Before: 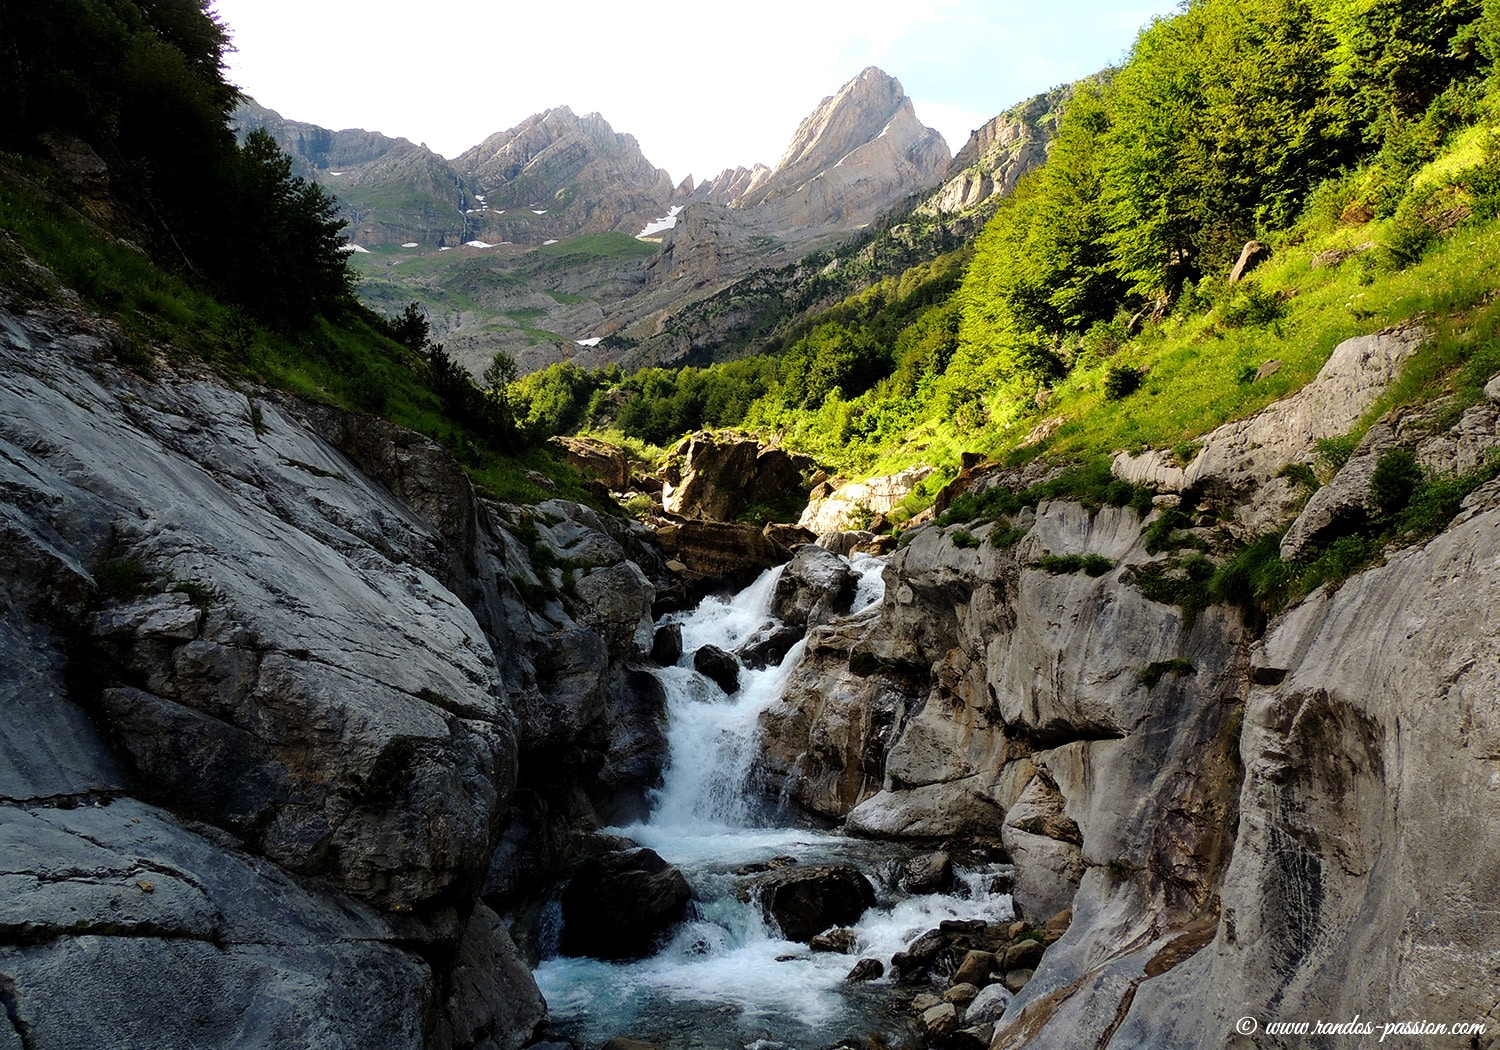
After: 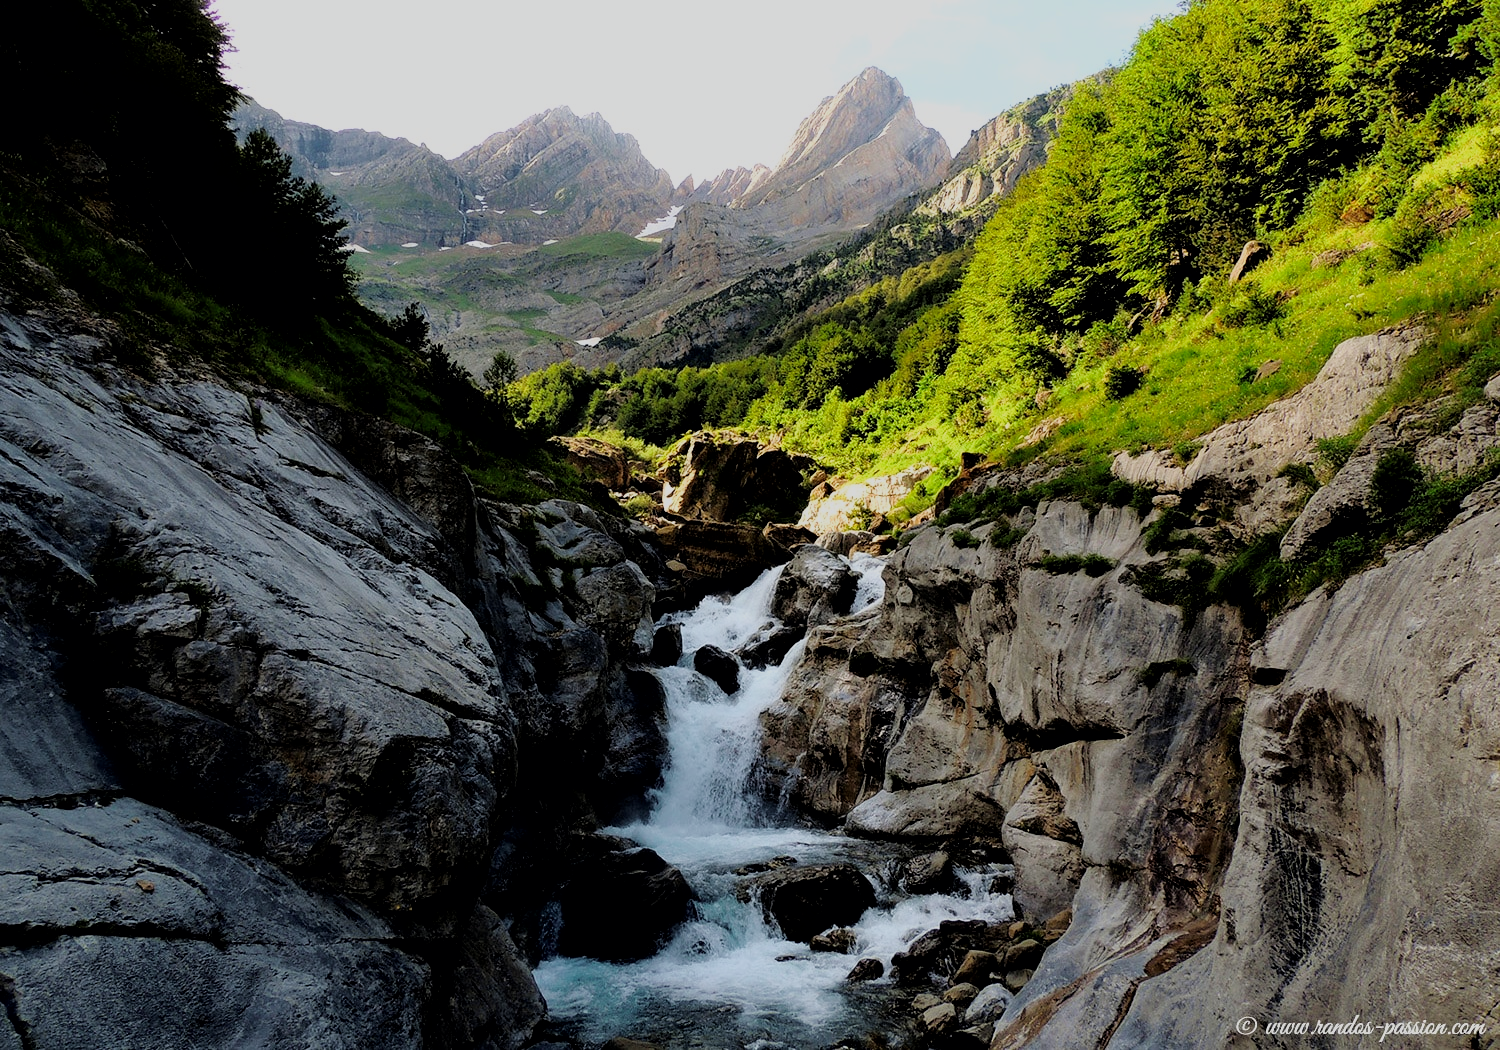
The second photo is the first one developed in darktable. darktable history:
tone curve: curves: ch0 [(0.013, 0) (0.061, 0.059) (0.239, 0.256) (0.502, 0.501) (0.683, 0.676) (0.761, 0.773) (0.858, 0.858) (0.987, 0.945)]; ch1 [(0, 0) (0.172, 0.123) (0.304, 0.267) (0.414, 0.395) (0.472, 0.473) (0.502, 0.502) (0.521, 0.528) (0.583, 0.595) (0.654, 0.673) (0.728, 0.761) (1, 1)]; ch2 [(0, 0) (0.411, 0.424) (0.485, 0.476) (0.502, 0.501) (0.553, 0.557) (0.57, 0.576) (1, 1)], color space Lab, independent channels, preserve colors none
filmic rgb: black relative exposure -7.65 EV, white relative exposure 4.56 EV, hardness 3.61, contrast 1.05
rotate and perspective: crop left 0, crop top 0
